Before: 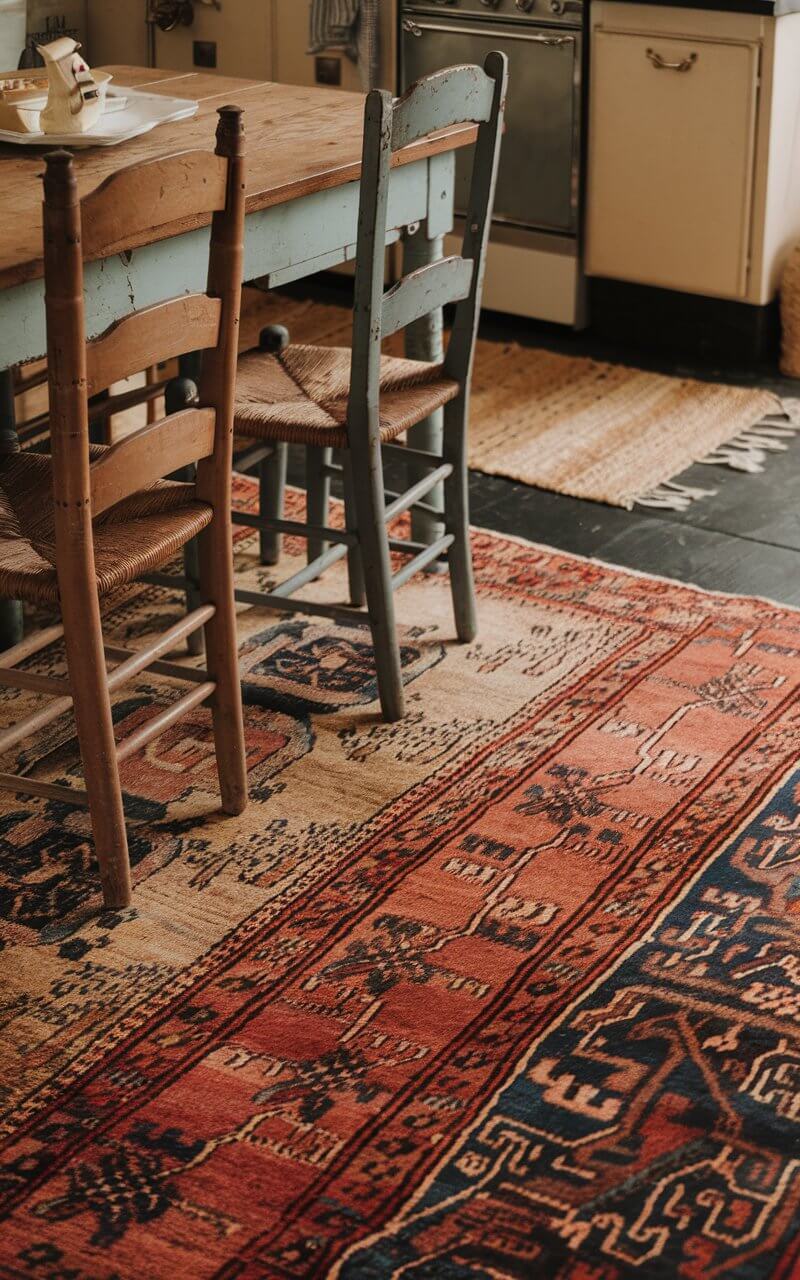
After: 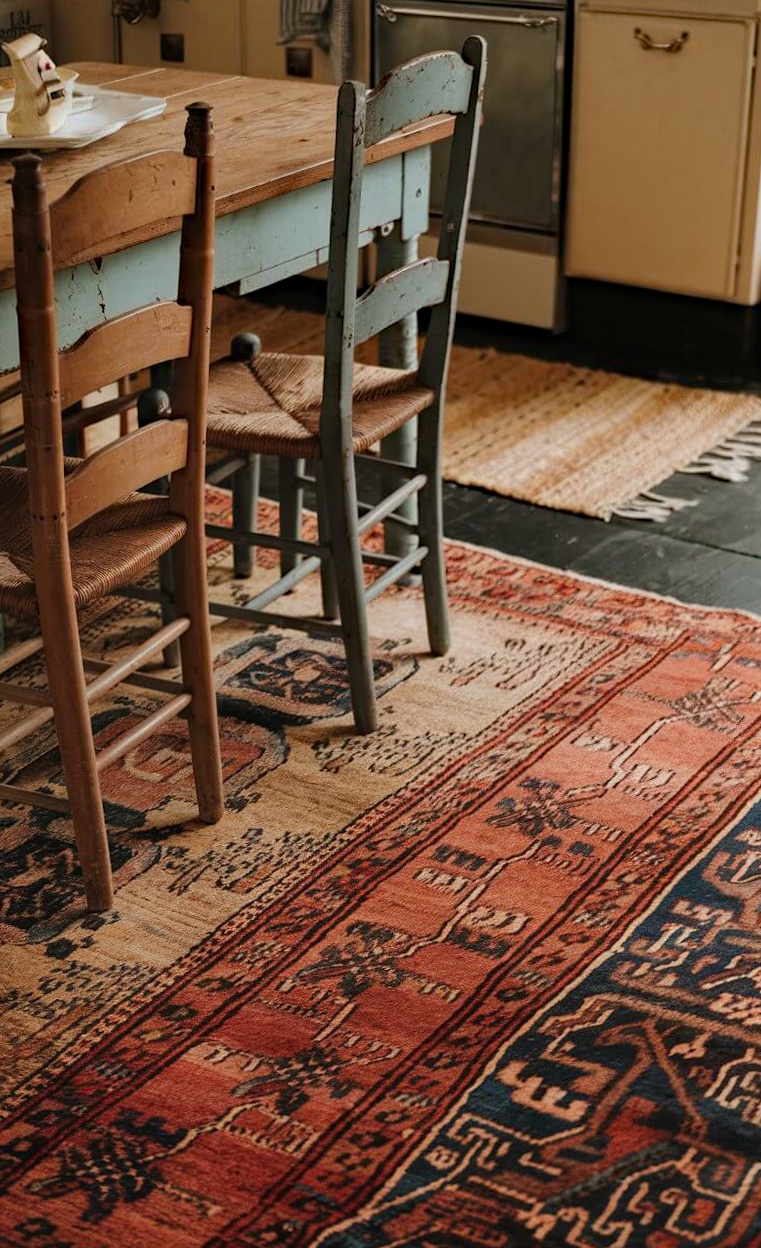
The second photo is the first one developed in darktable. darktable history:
rotate and perspective: rotation 0.074°, lens shift (vertical) 0.096, lens shift (horizontal) -0.041, crop left 0.043, crop right 0.952, crop top 0.024, crop bottom 0.979
haze removal: strength 0.29, distance 0.25, compatibility mode true, adaptive false
